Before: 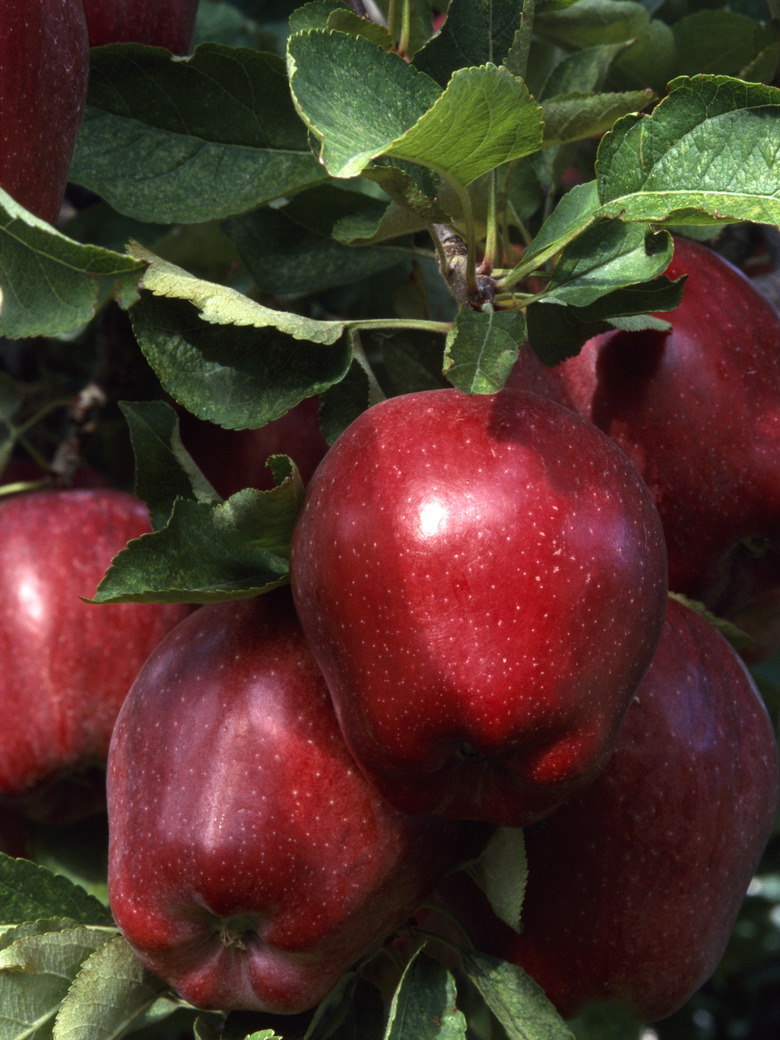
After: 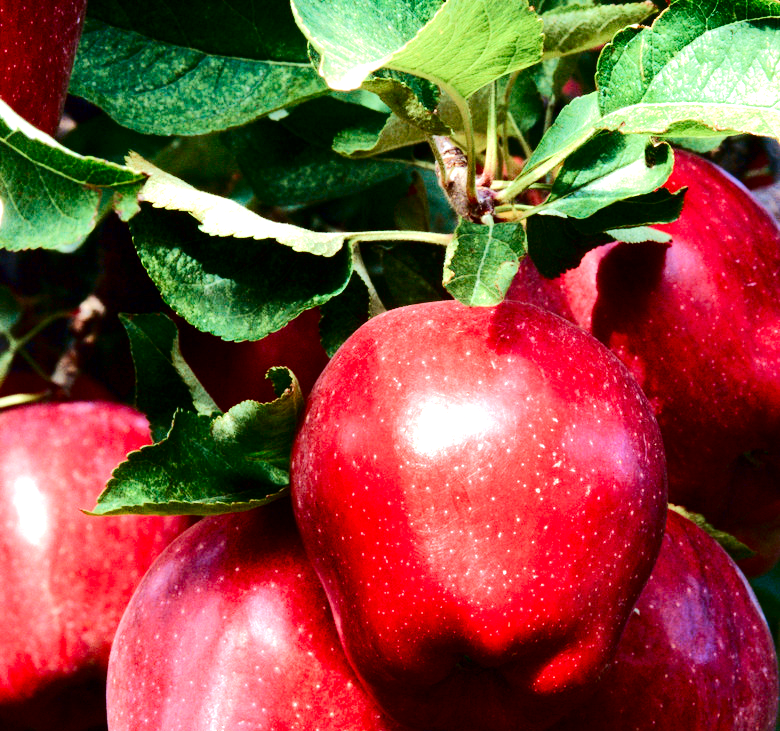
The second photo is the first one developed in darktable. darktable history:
velvia: on, module defaults
tone curve: curves: ch0 [(0, 0) (0.251, 0.254) (0.689, 0.733) (1, 1)], preserve colors none
crop and rotate: top 8.497%, bottom 21.161%
exposure: exposure 1.142 EV, compensate highlight preservation false
color balance rgb: shadows lift › luminance -9.198%, perceptual saturation grading › global saturation 20%, perceptual saturation grading › highlights -49.962%, perceptual saturation grading › shadows 25.411%
contrast brightness saturation: contrast 0.125, brightness -0.242, saturation 0.145
tone equalizer: -7 EV 0.145 EV, -6 EV 0.623 EV, -5 EV 1.13 EV, -4 EV 1.36 EV, -3 EV 1.12 EV, -2 EV 0.6 EV, -1 EV 0.159 EV, edges refinement/feathering 500, mask exposure compensation -1.57 EV, preserve details no
